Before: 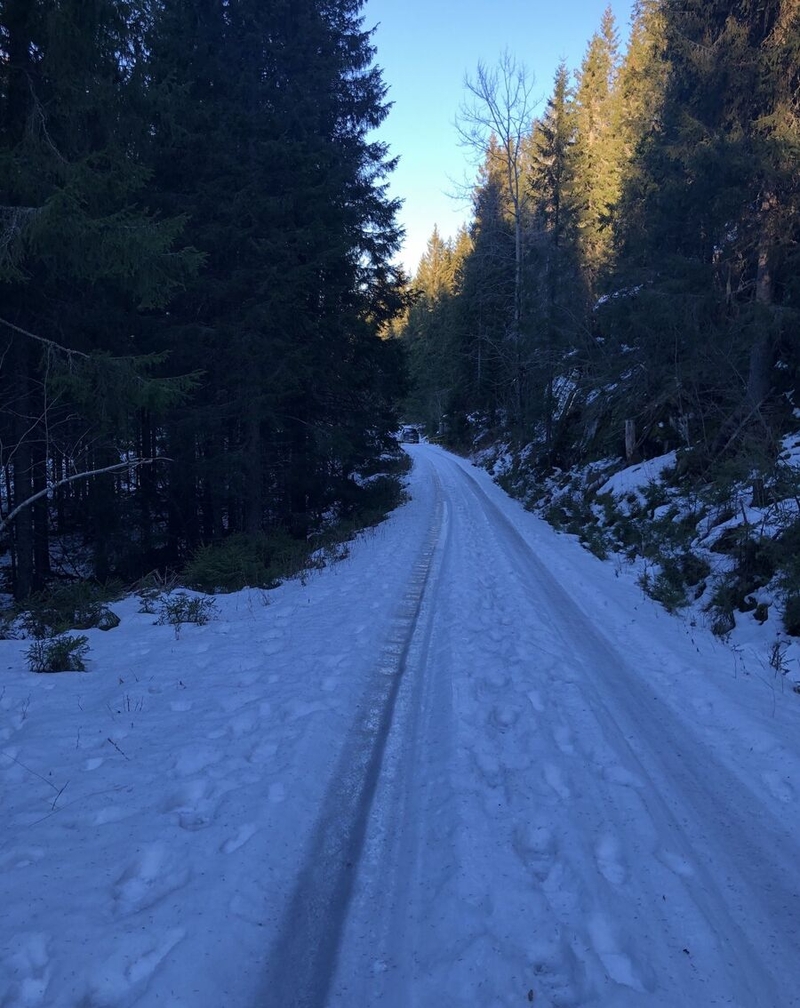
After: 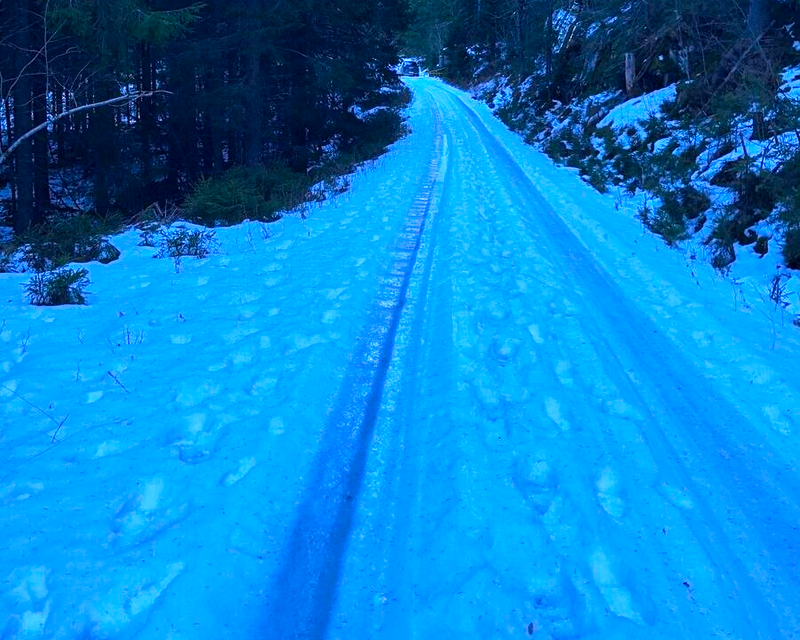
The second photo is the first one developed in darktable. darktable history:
crop and rotate: top 36.435%
exposure: exposure 0.648 EV, compensate highlight preservation false
color contrast: green-magenta contrast 1.69, blue-yellow contrast 1.49
levels: mode automatic, gray 50.8%
